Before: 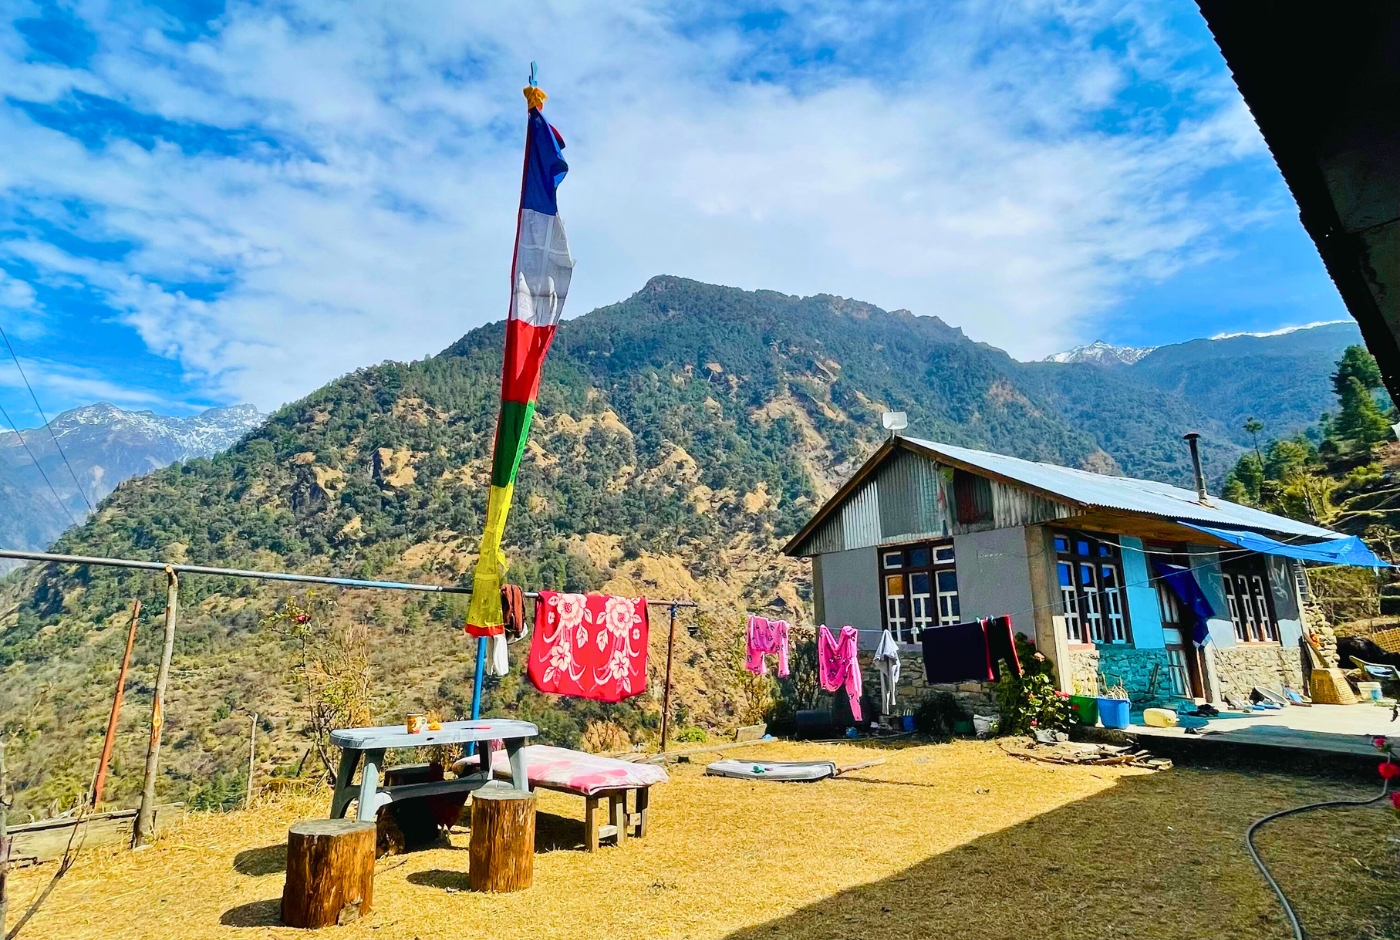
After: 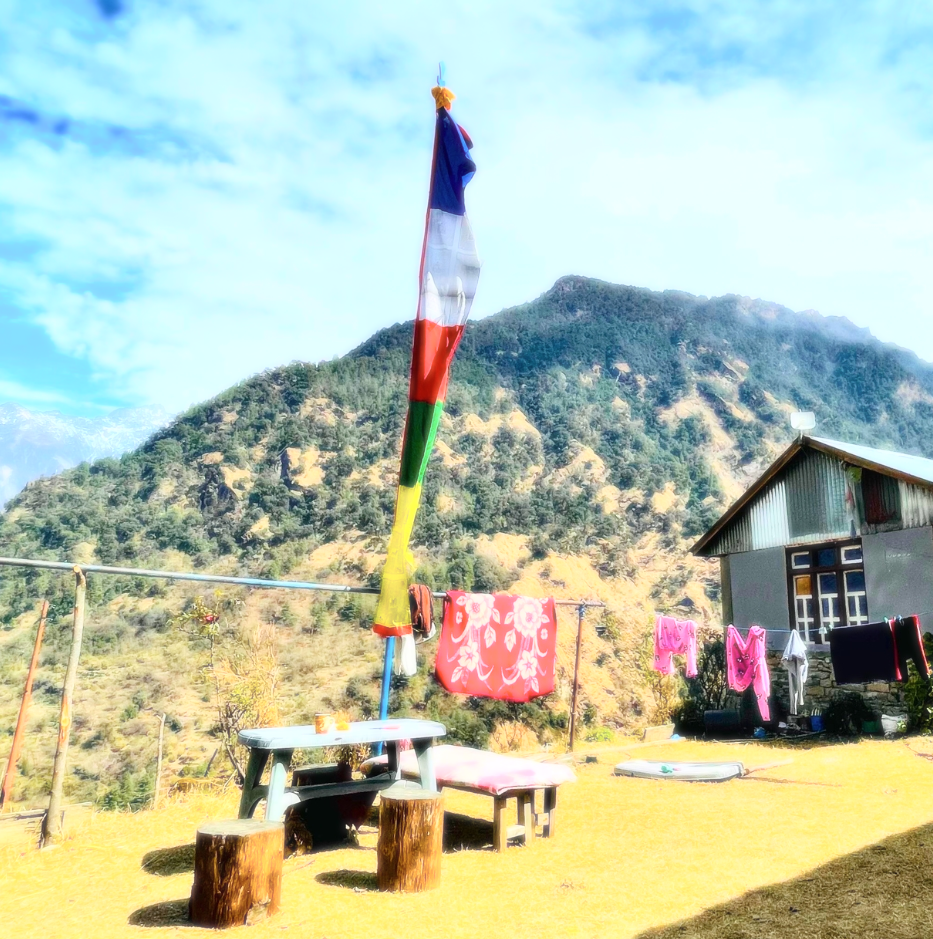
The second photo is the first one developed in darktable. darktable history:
bloom: size 0%, threshold 54.82%, strength 8.31%
crop and rotate: left 6.617%, right 26.717%
contrast brightness saturation: saturation -0.05
